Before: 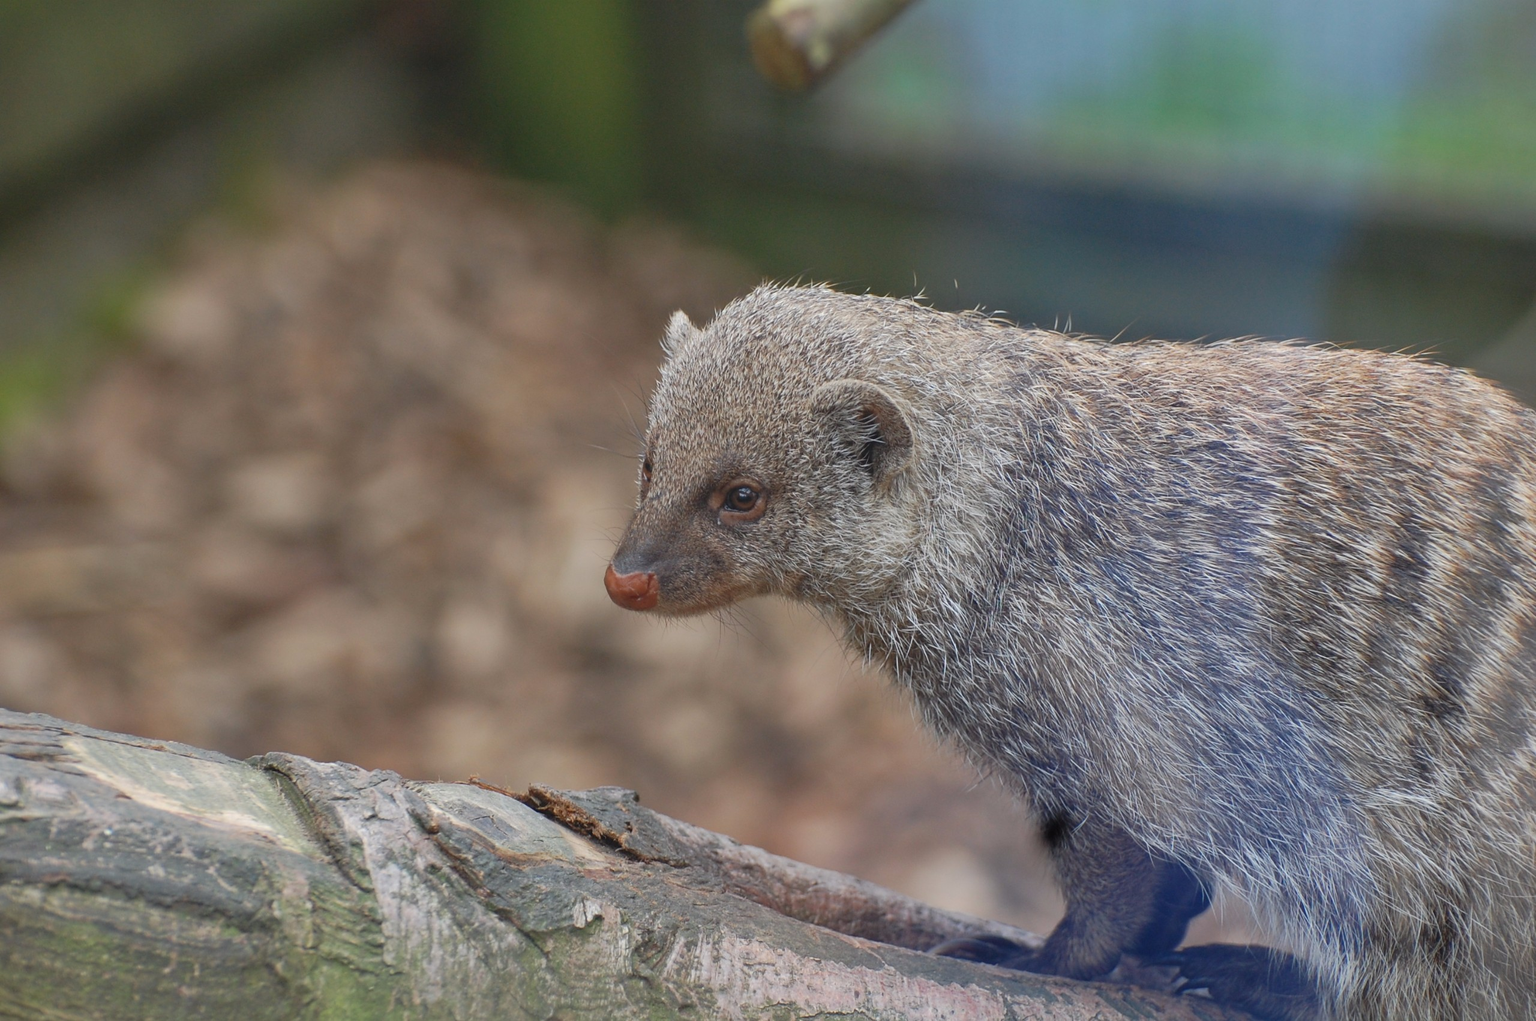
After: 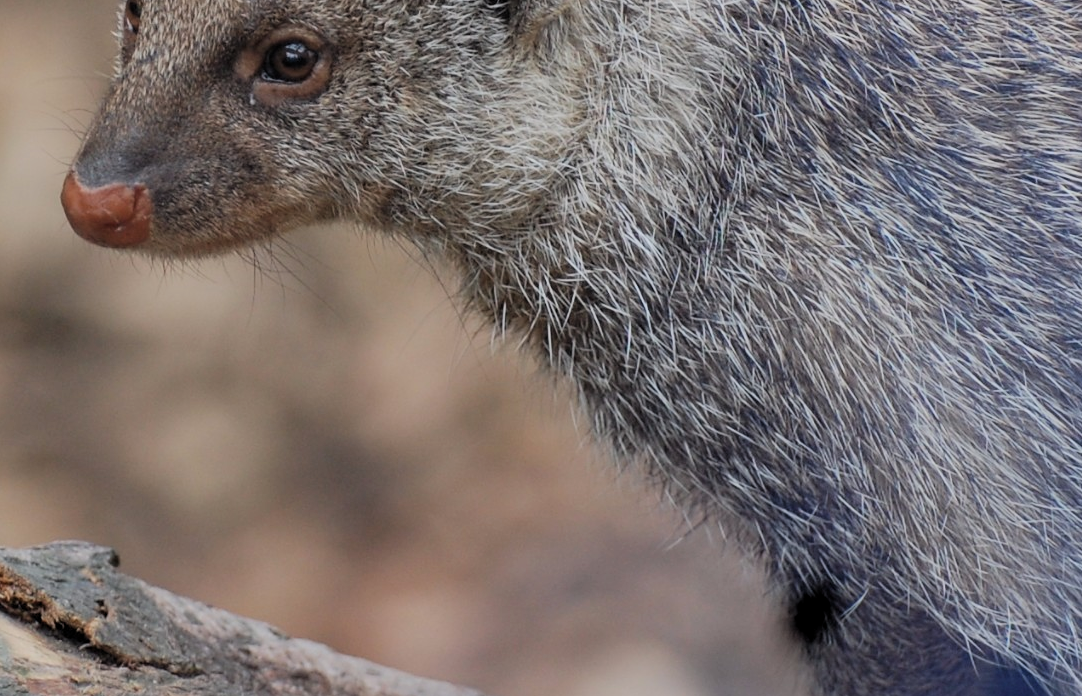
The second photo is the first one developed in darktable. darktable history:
crop: left 36.985%, top 45.25%, right 20.731%, bottom 13.844%
filmic rgb: middle gray luminance 29.04%, black relative exposure -10.31 EV, white relative exposure 5.48 EV, threshold 2.97 EV, target black luminance 0%, hardness 3.91, latitude 2.65%, contrast 1.129, highlights saturation mix 4.98%, shadows ↔ highlights balance 15.7%, color science v6 (2022), enable highlight reconstruction true
levels: levels [0.016, 0.492, 0.969]
